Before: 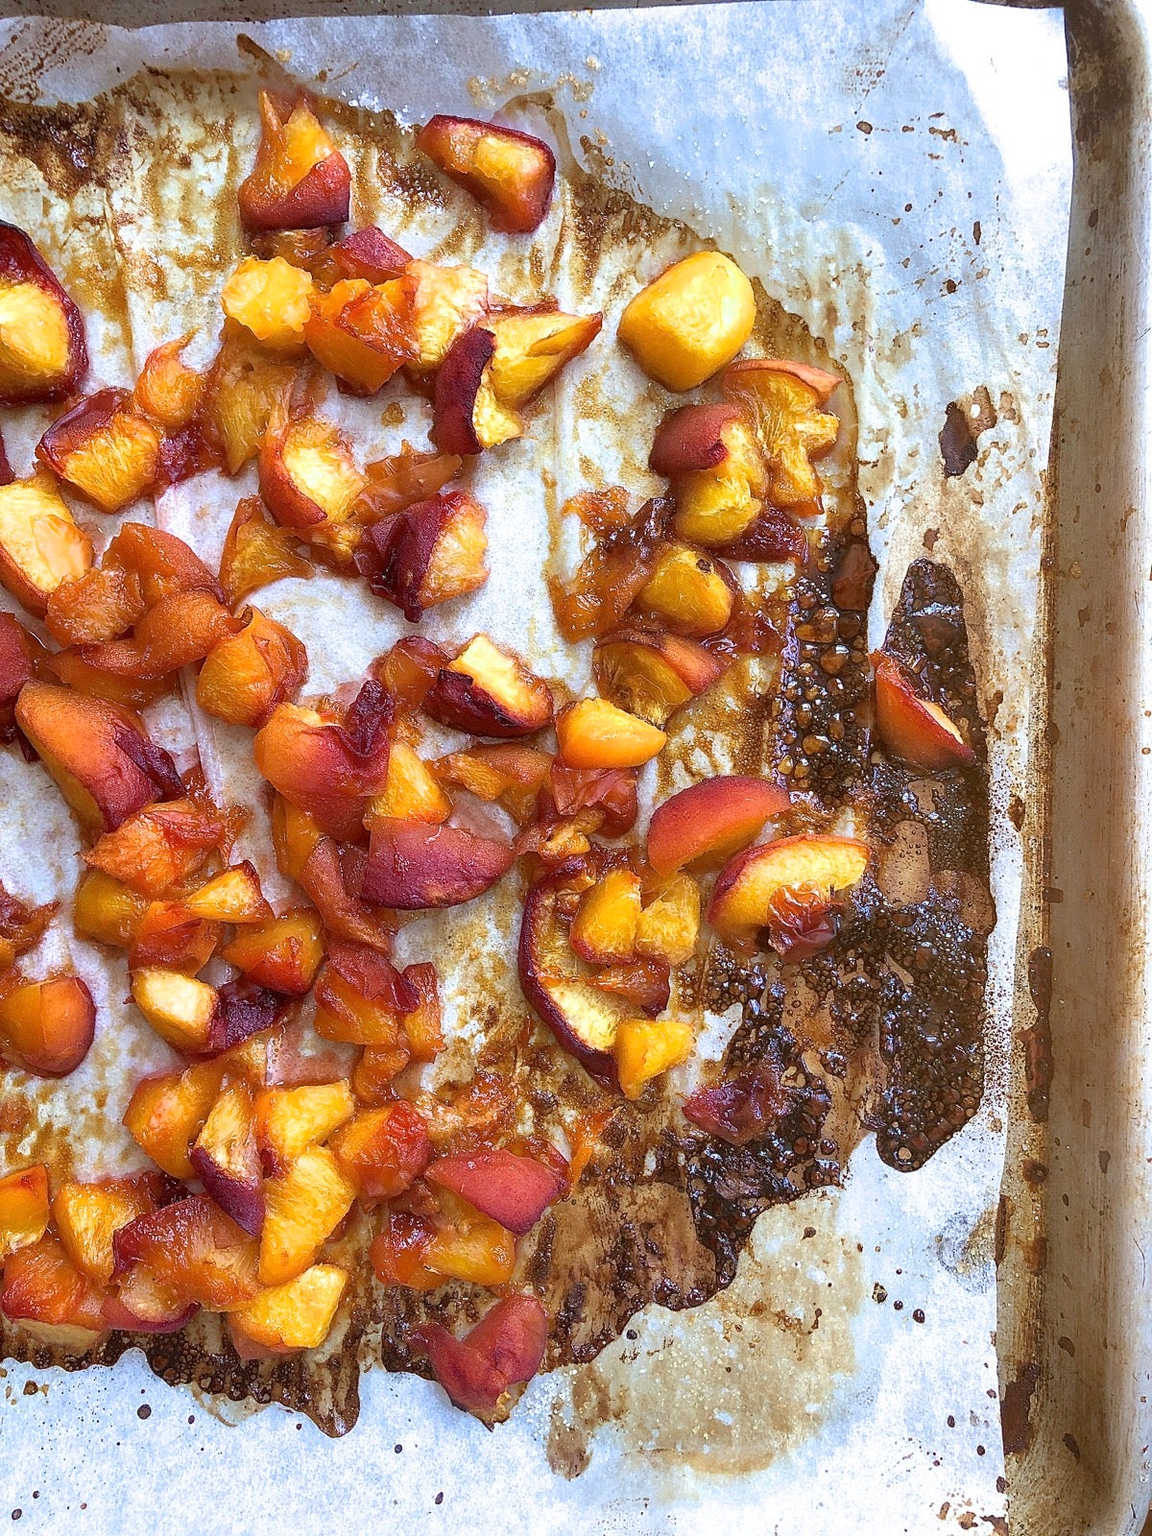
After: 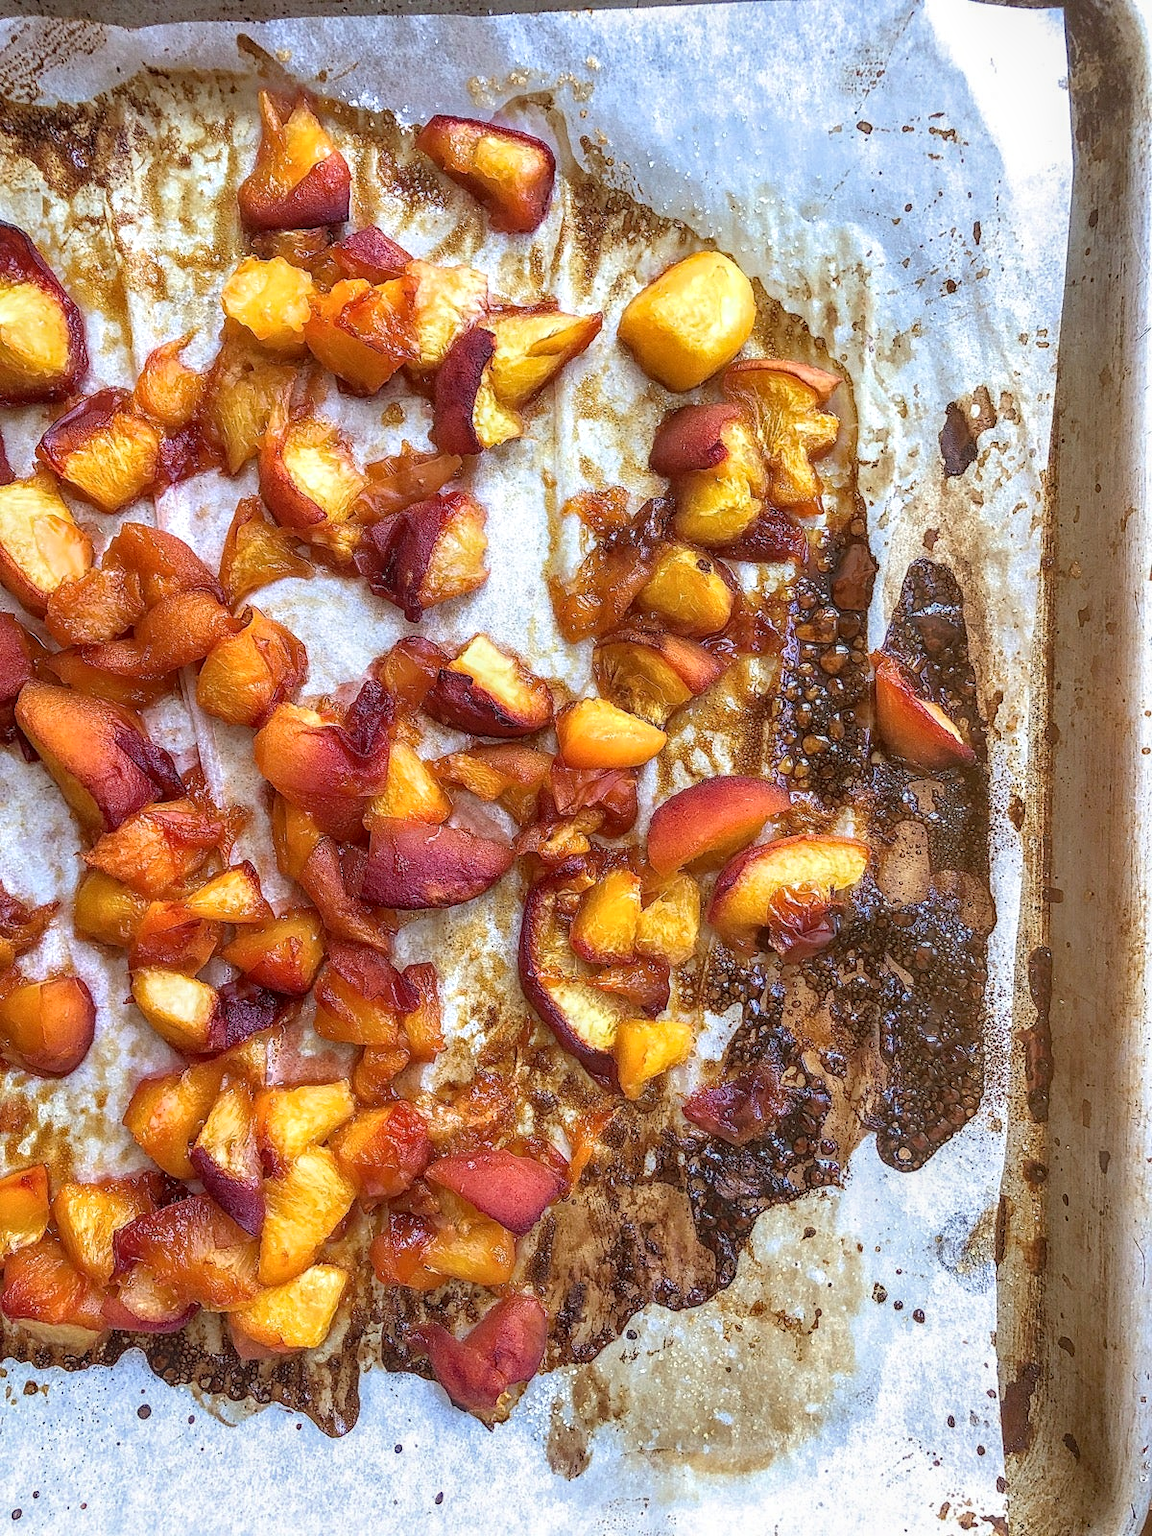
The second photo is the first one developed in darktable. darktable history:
local contrast: highlights 5%, shadows 7%, detail 133%
